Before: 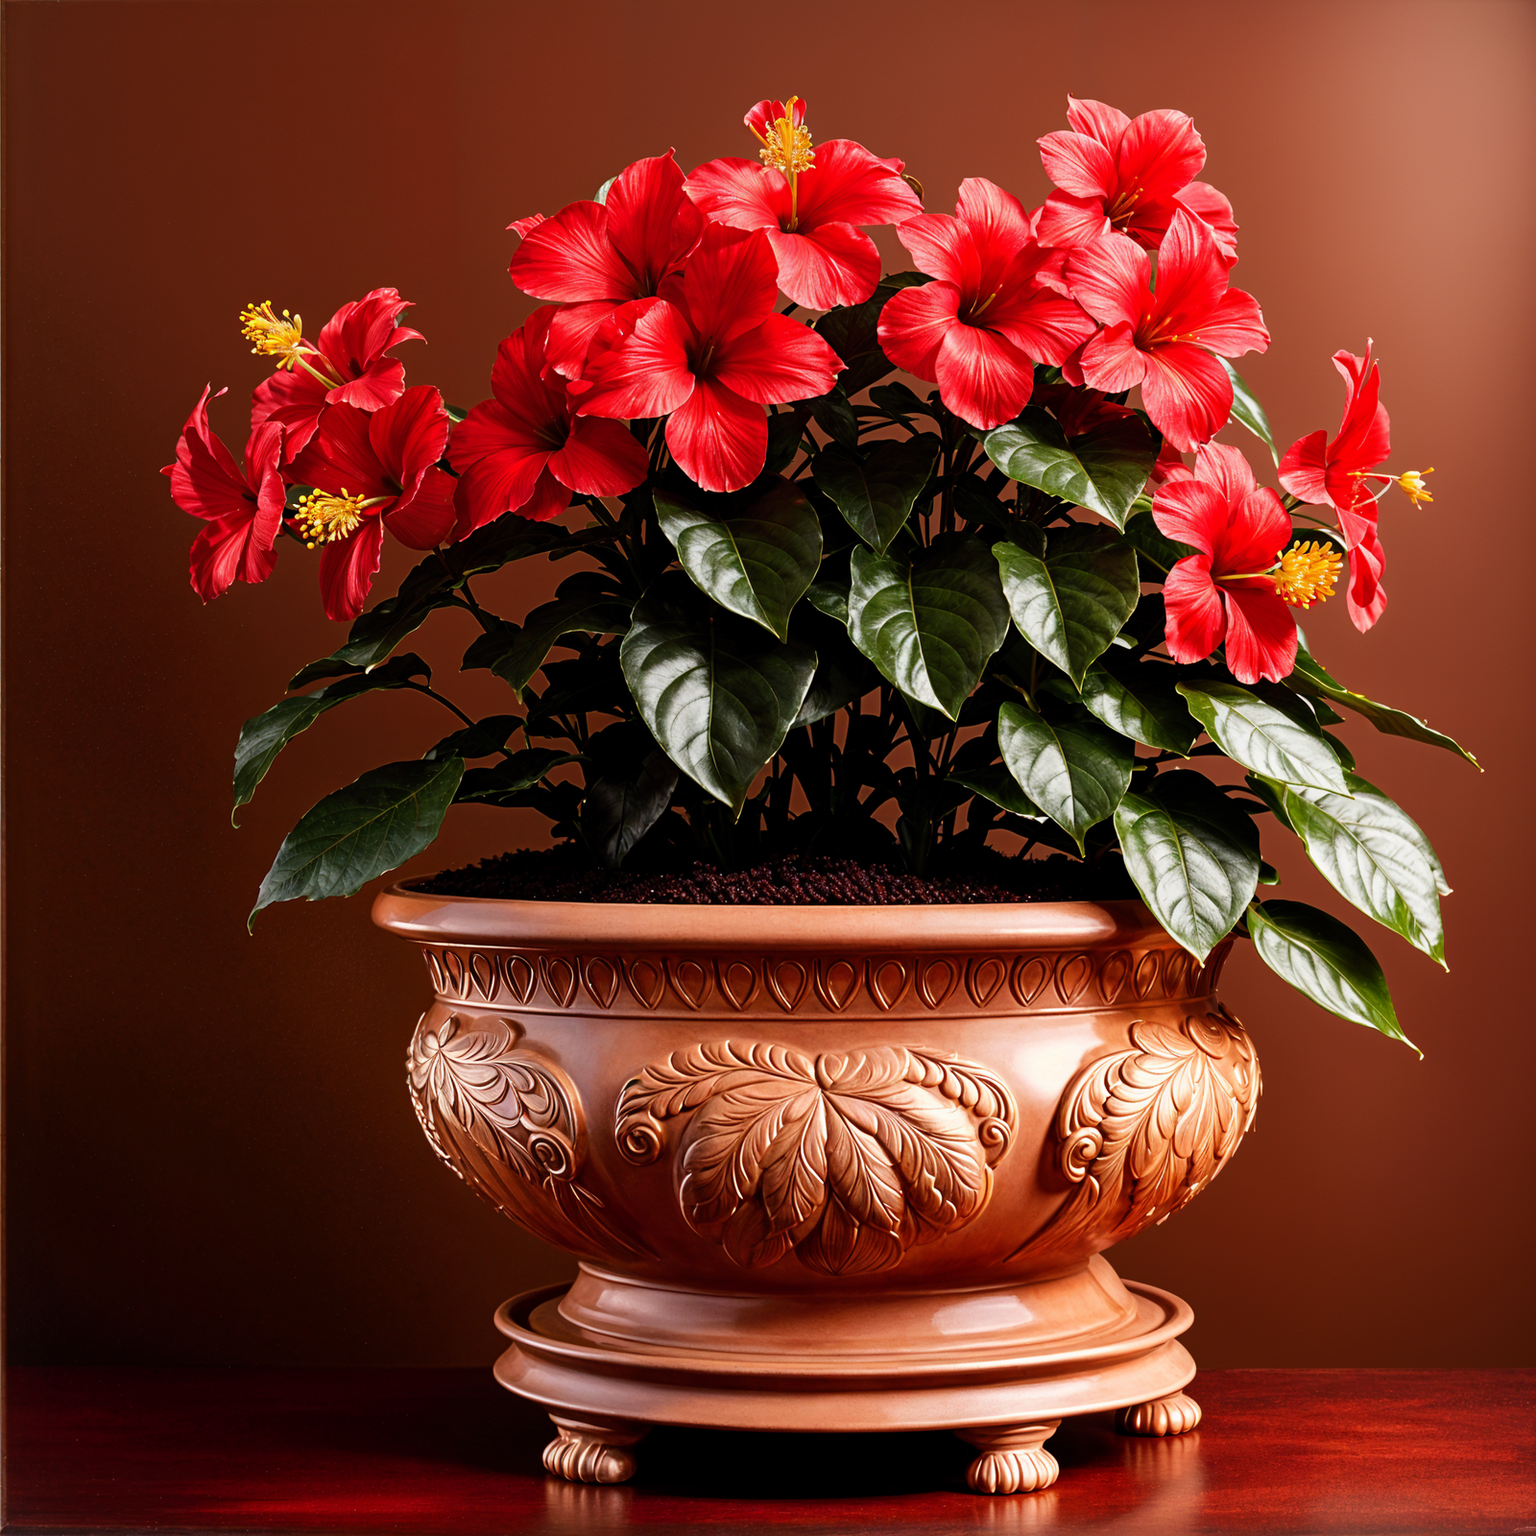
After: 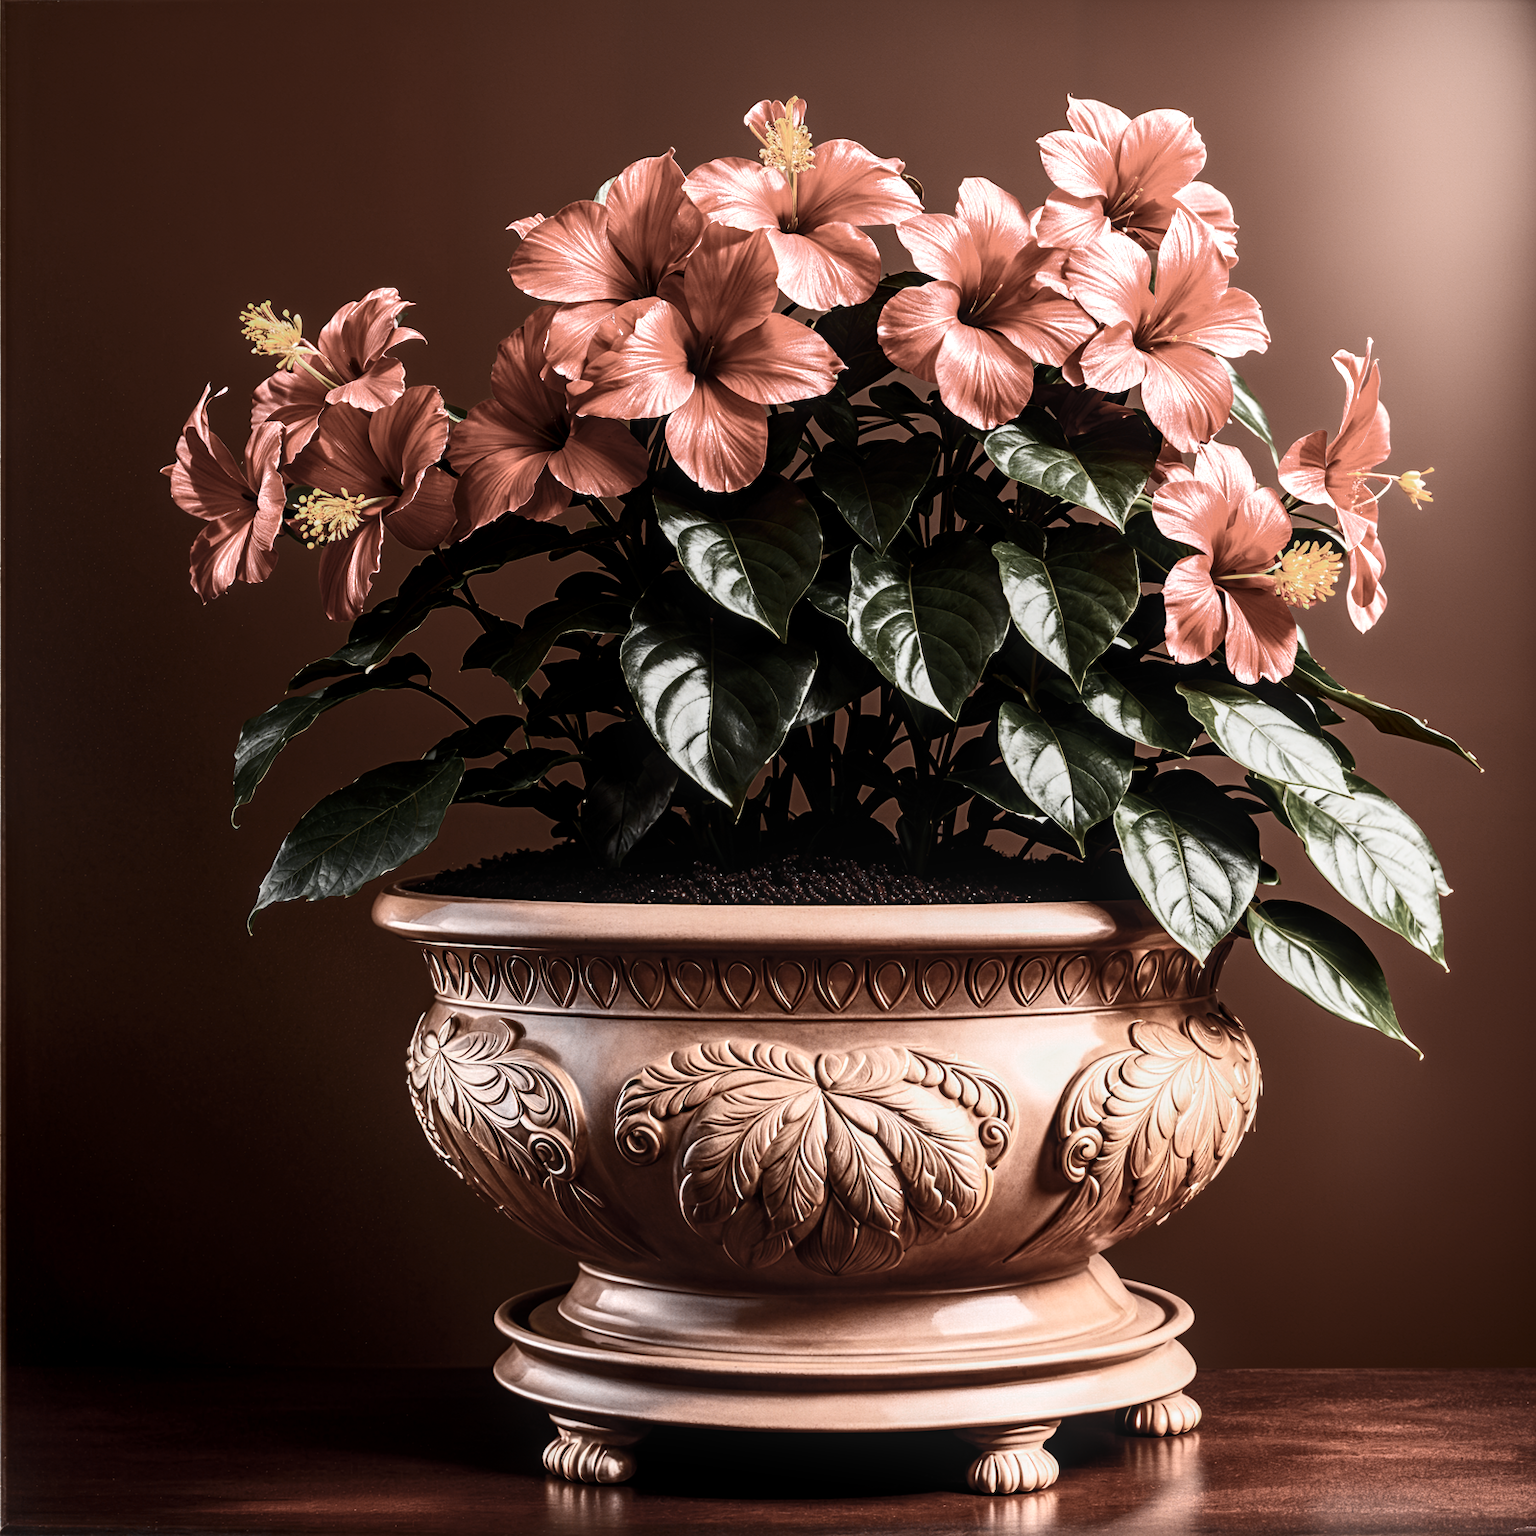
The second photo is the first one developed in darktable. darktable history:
contrast brightness saturation: contrast 0.4, brightness 0.1, saturation 0.21
local contrast: on, module defaults
color zones: curves: ch0 [(0, 0.613) (0.01, 0.613) (0.245, 0.448) (0.498, 0.529) (0.642, 0.665) (0.879, 0.777) (0.99, 0.613)]; ch1 [(0, 0.035) (0.121, 0.189) (0.259, 0.197) (0.415, 0.061) (0.589, 0.022) (0.732, 0.022) (0.857, 0.026) (0.991, 0.053)]
